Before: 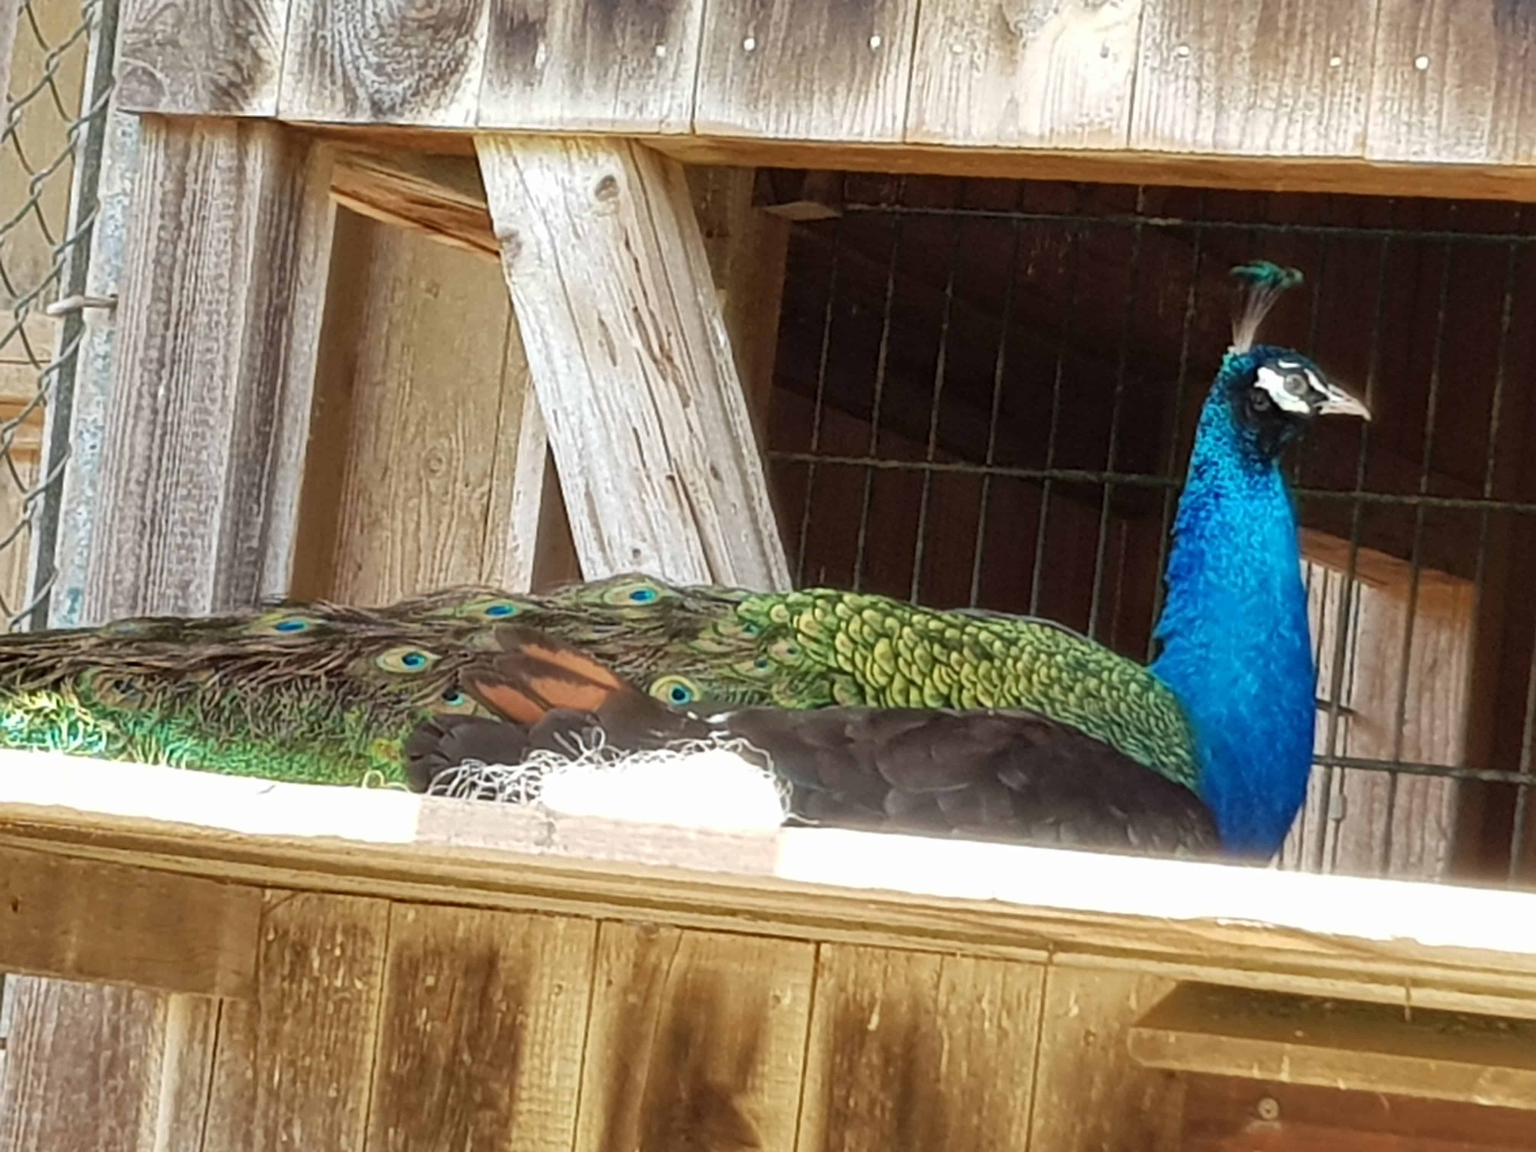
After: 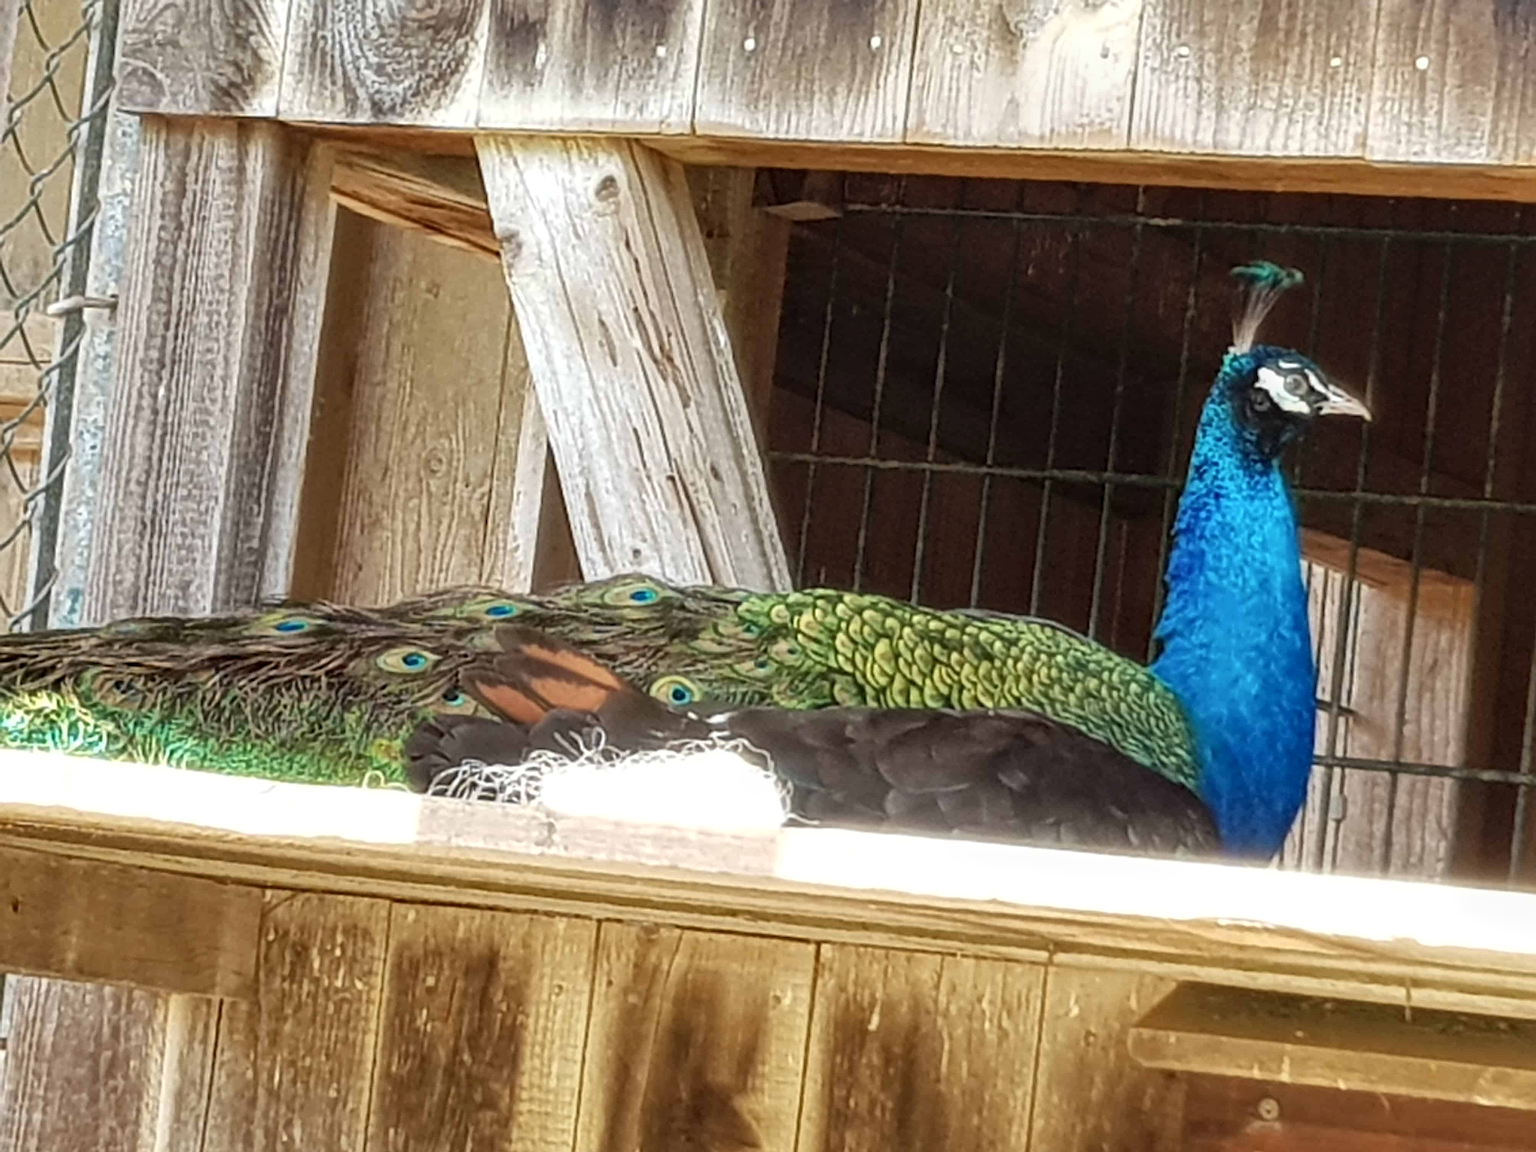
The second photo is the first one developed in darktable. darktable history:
sharpen: on, module defaults
local contrast: on, module defaults
bloom: size 3%, threshold 100%, strength 0%
